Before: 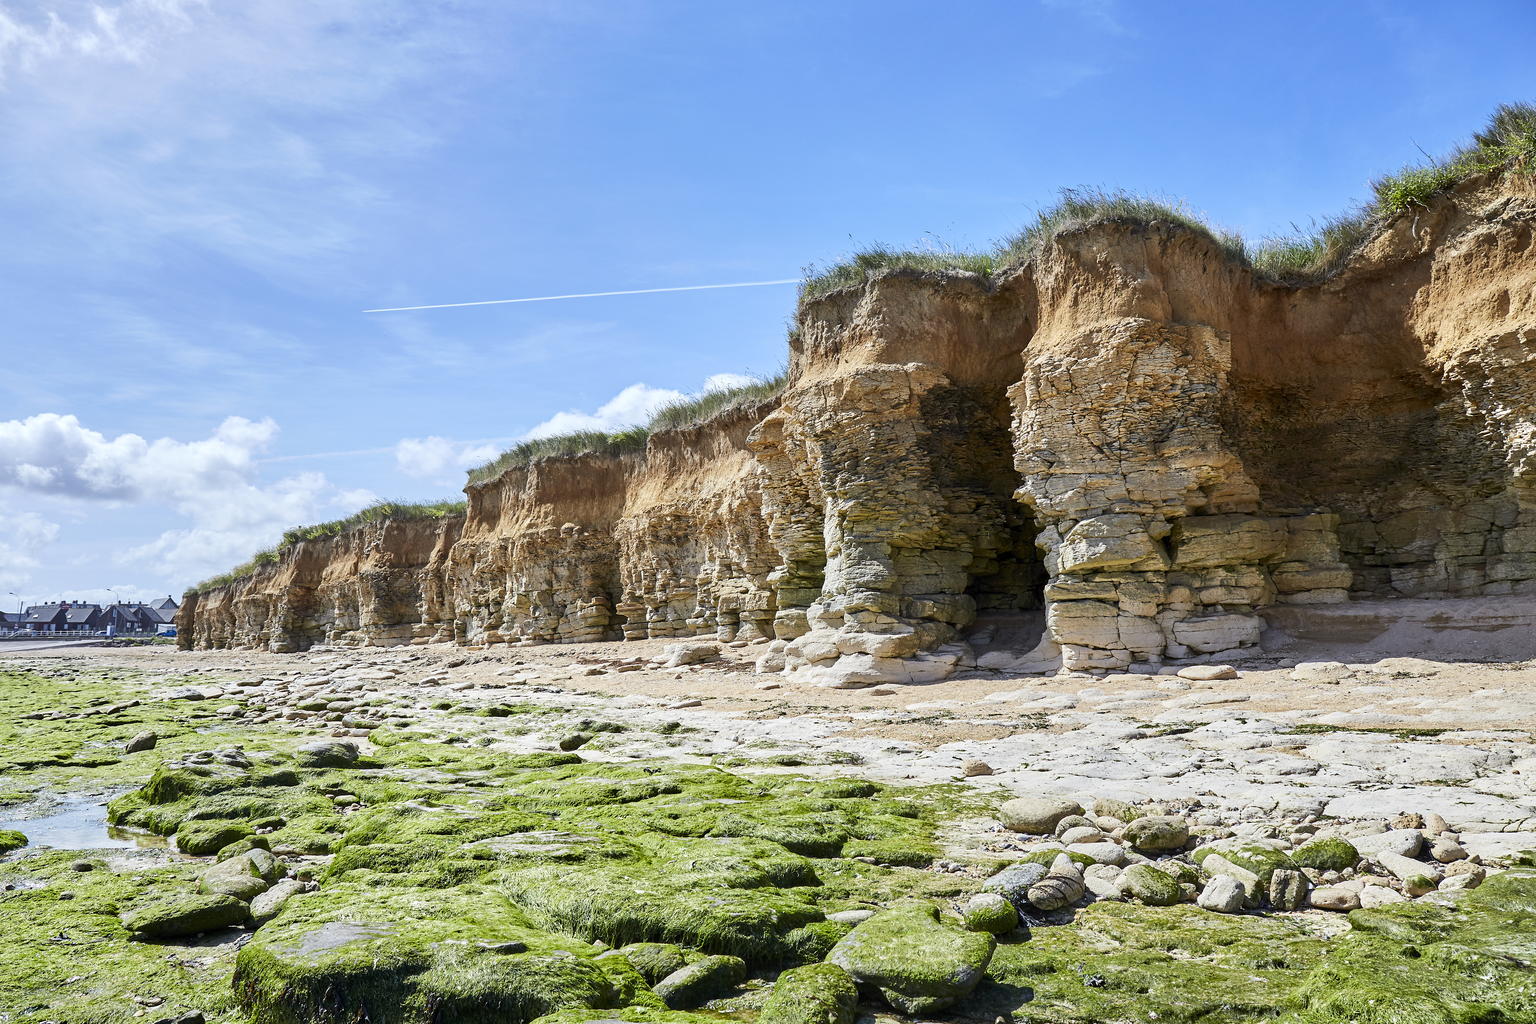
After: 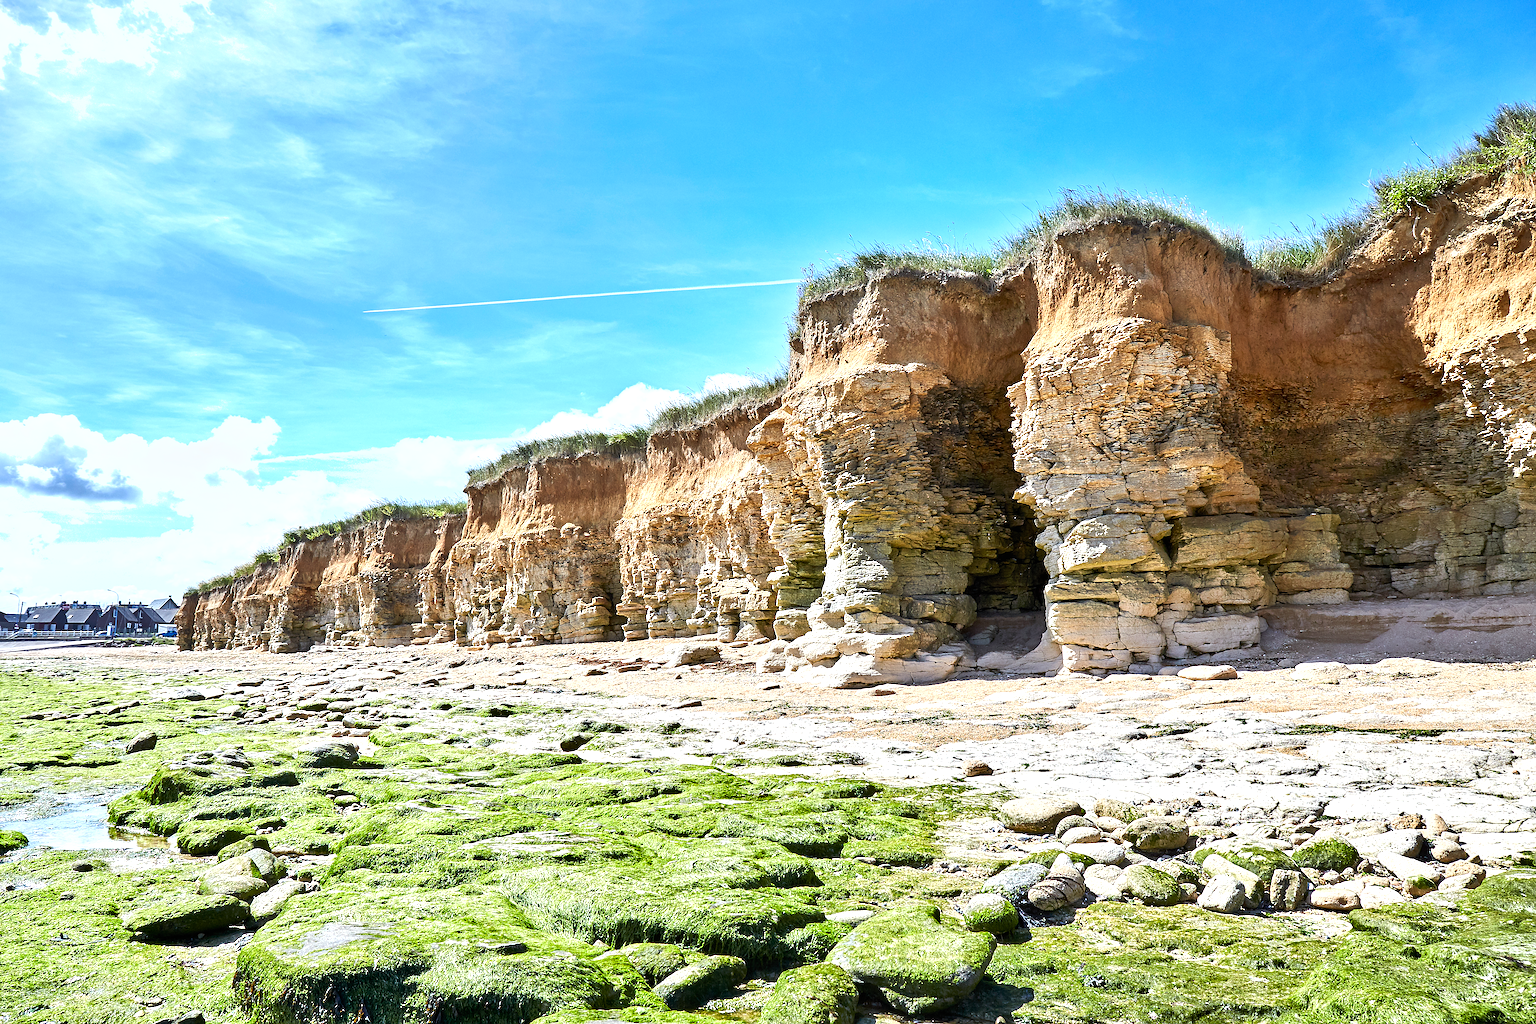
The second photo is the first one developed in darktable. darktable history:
exposure: black level correction 0, exposure 0.703 EV, compensate highlight preservation false
shadows and highlights: soften with gaussian
sharpen: on, module defaults
